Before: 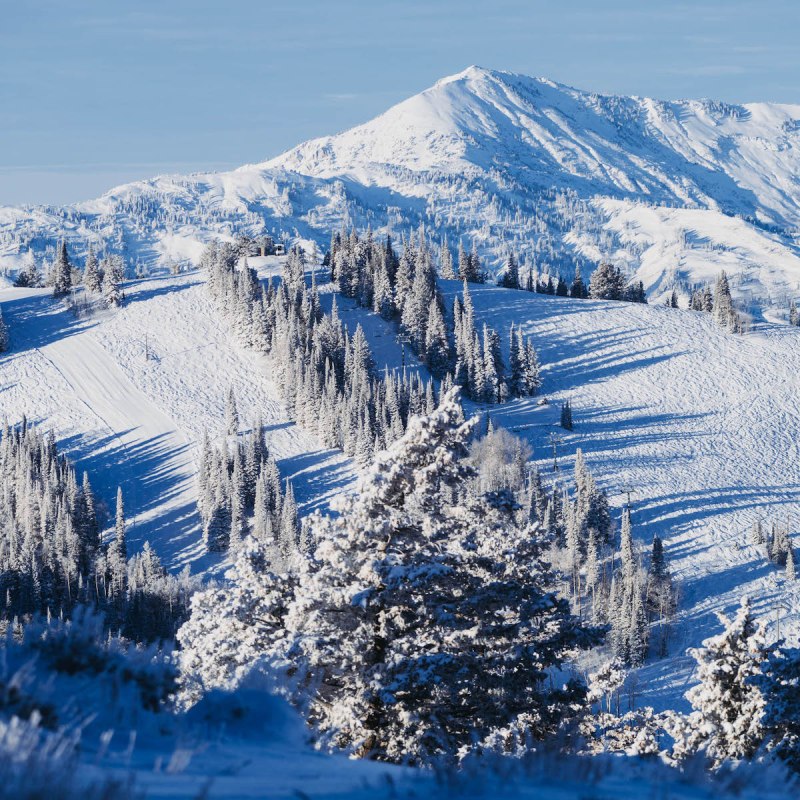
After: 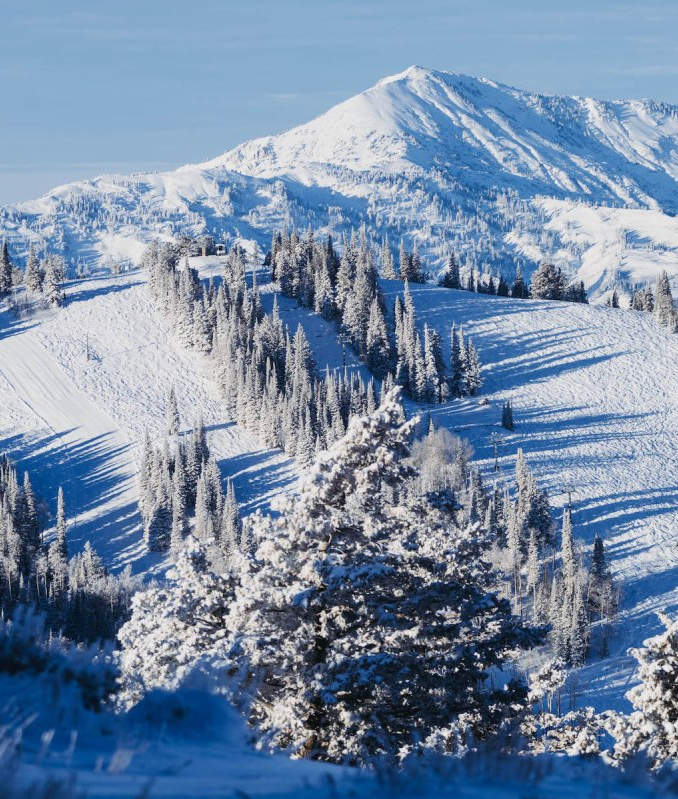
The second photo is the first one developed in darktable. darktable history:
base curve: preserve colors none
crop: left 7.397%, right 7.789%
